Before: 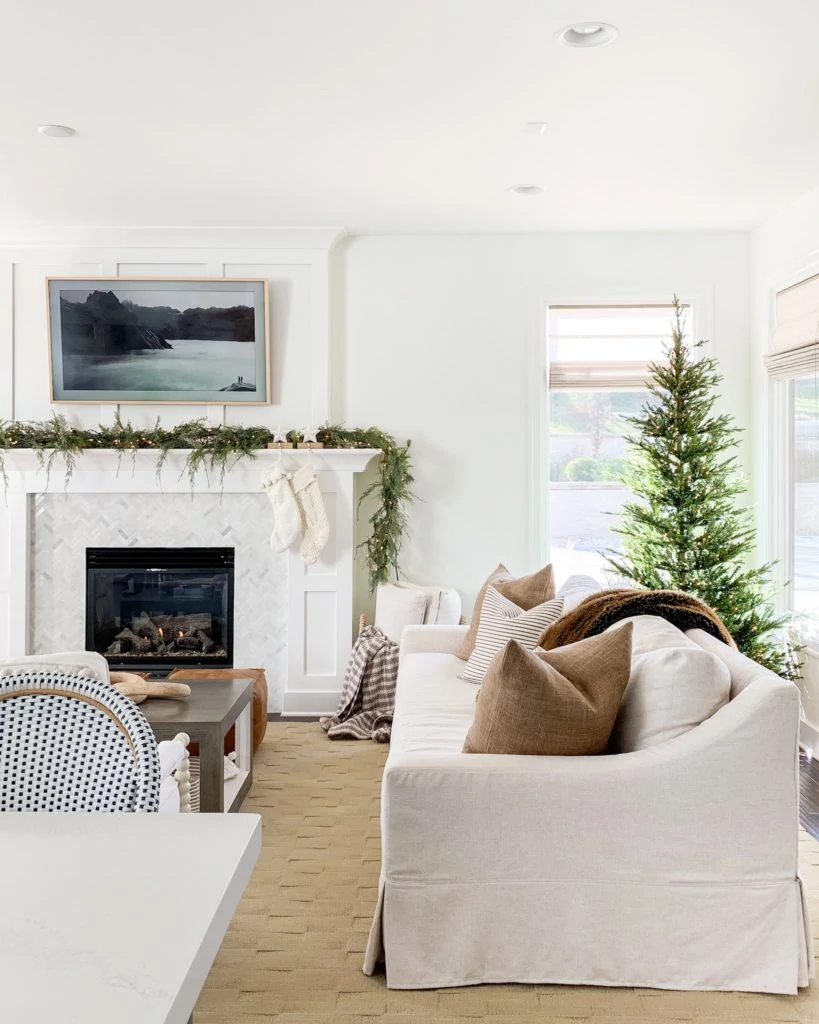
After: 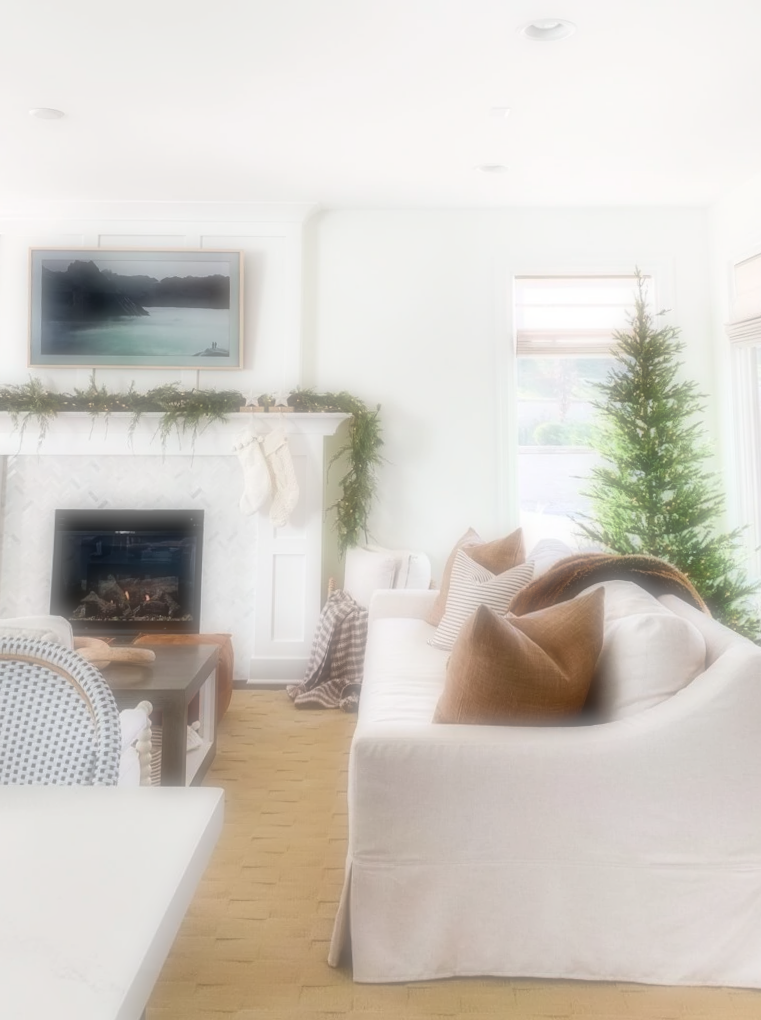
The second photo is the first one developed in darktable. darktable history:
rotate and perspective: rotation 0.215°, lens shift (vertical) -0.139, crop left 0.069, crop right 0.939, crop top 0.002, crop bottom 0.996
soften: on, module defaults
